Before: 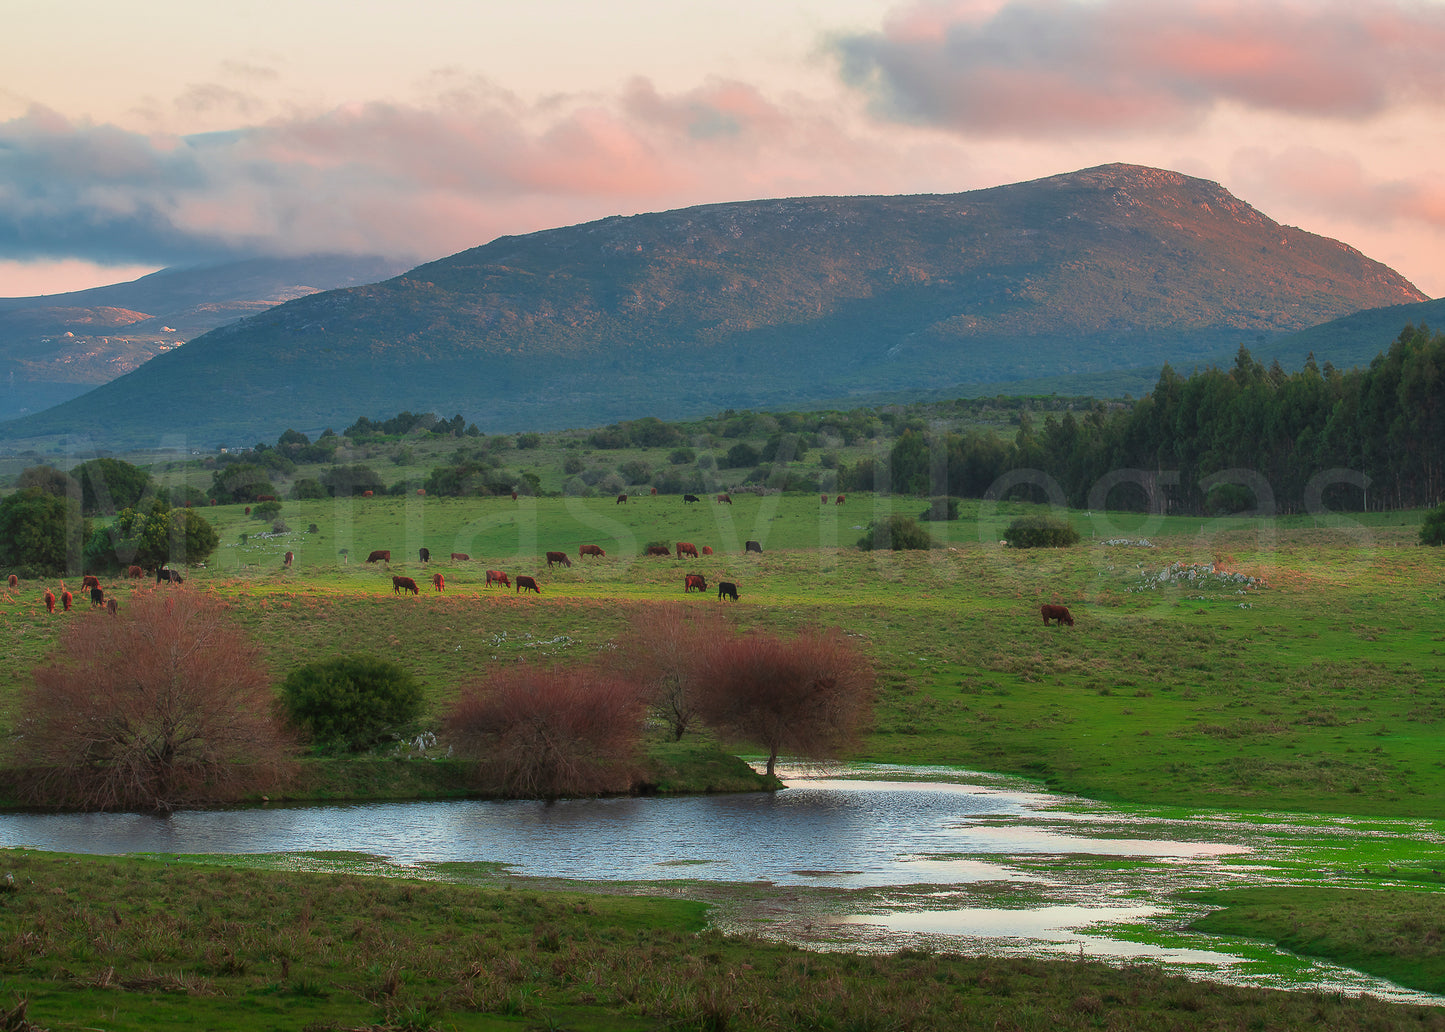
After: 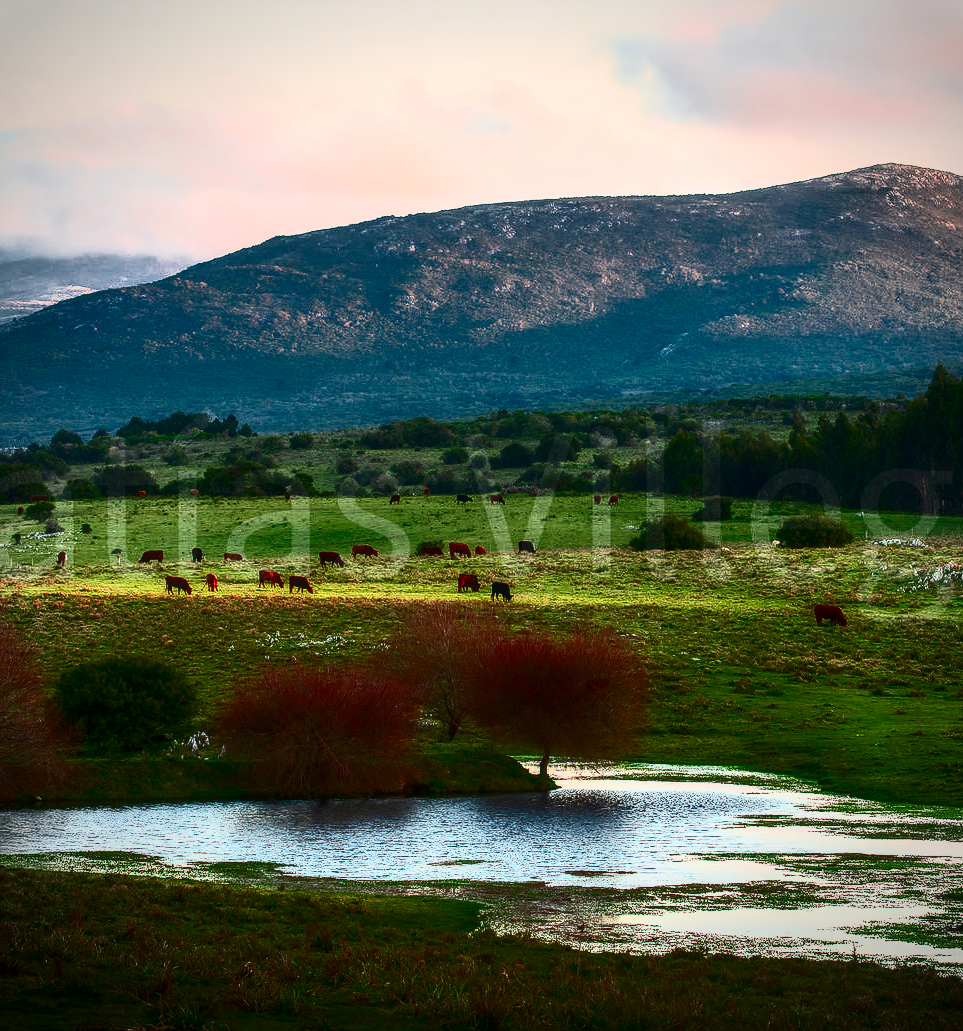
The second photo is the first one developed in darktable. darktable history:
crop and rotate: left 15.754%, right 17.579%
color balance rgb: perceptual saturation grading › global saturation 35%, perceptual saturation grading › highlights -30%, perceptual saturation grading › shadows 35%, perceptual brilliance grading › global brilliance 3%, perceptual brilliance grading › highlights -3%, perceptual brilliance grading › shadows 3%
vignetting: on, module defaults
local contrast: detail 130%
contrast brightness saturation: contrast 0.93, brightness 0.2
exposure: exposure -0.157 EV, compensate highlight preservation false
base curve: curves: ch0 [(0, 0) (0.297, 0.298) (1, 1)], preserve colors none
